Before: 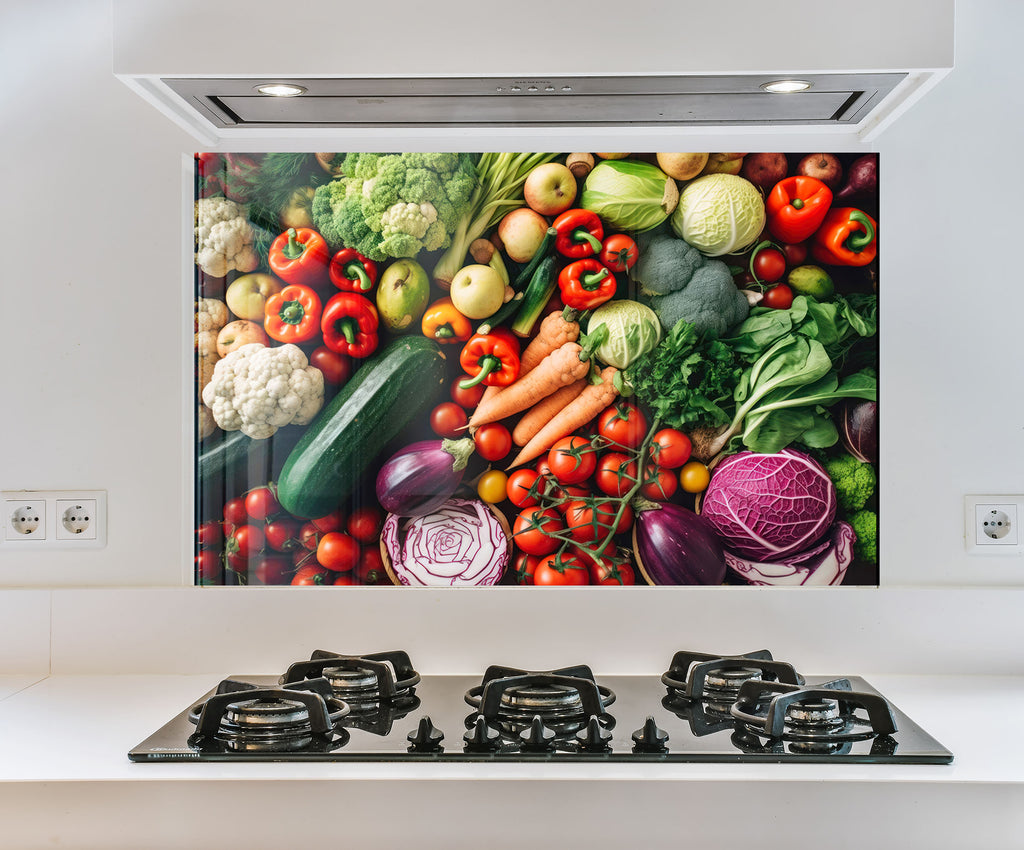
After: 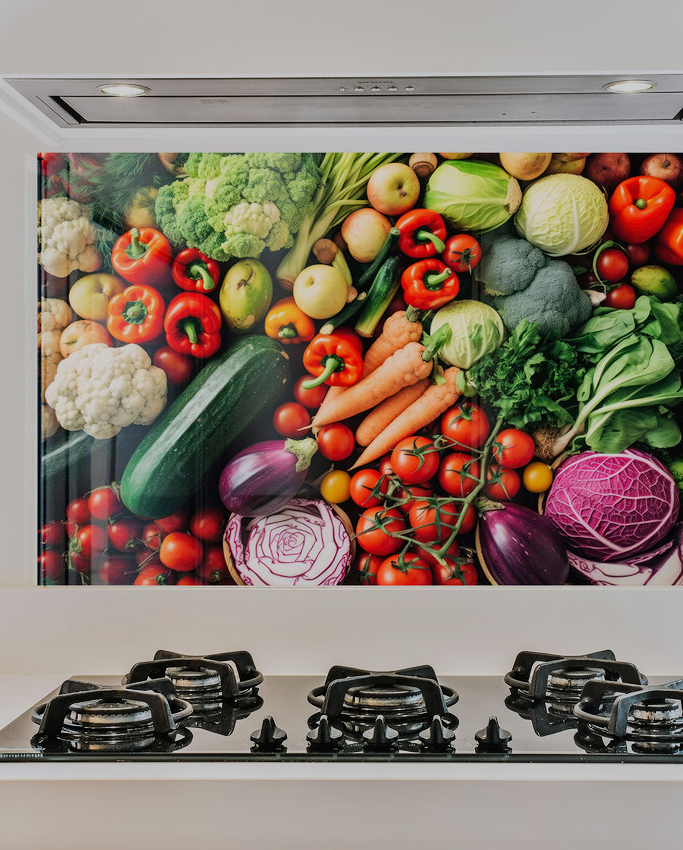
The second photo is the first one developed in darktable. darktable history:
filmic rgb: black relative exposure -7.65 EV, white relative exposure 4.56 EV, hardness 3.61, contrast 1.058, preserve chrominance max RGB, color science v6 (2022), contrast in shadows safe, contrast in highlights safe
crop: left 15.402%, right 17.807%
